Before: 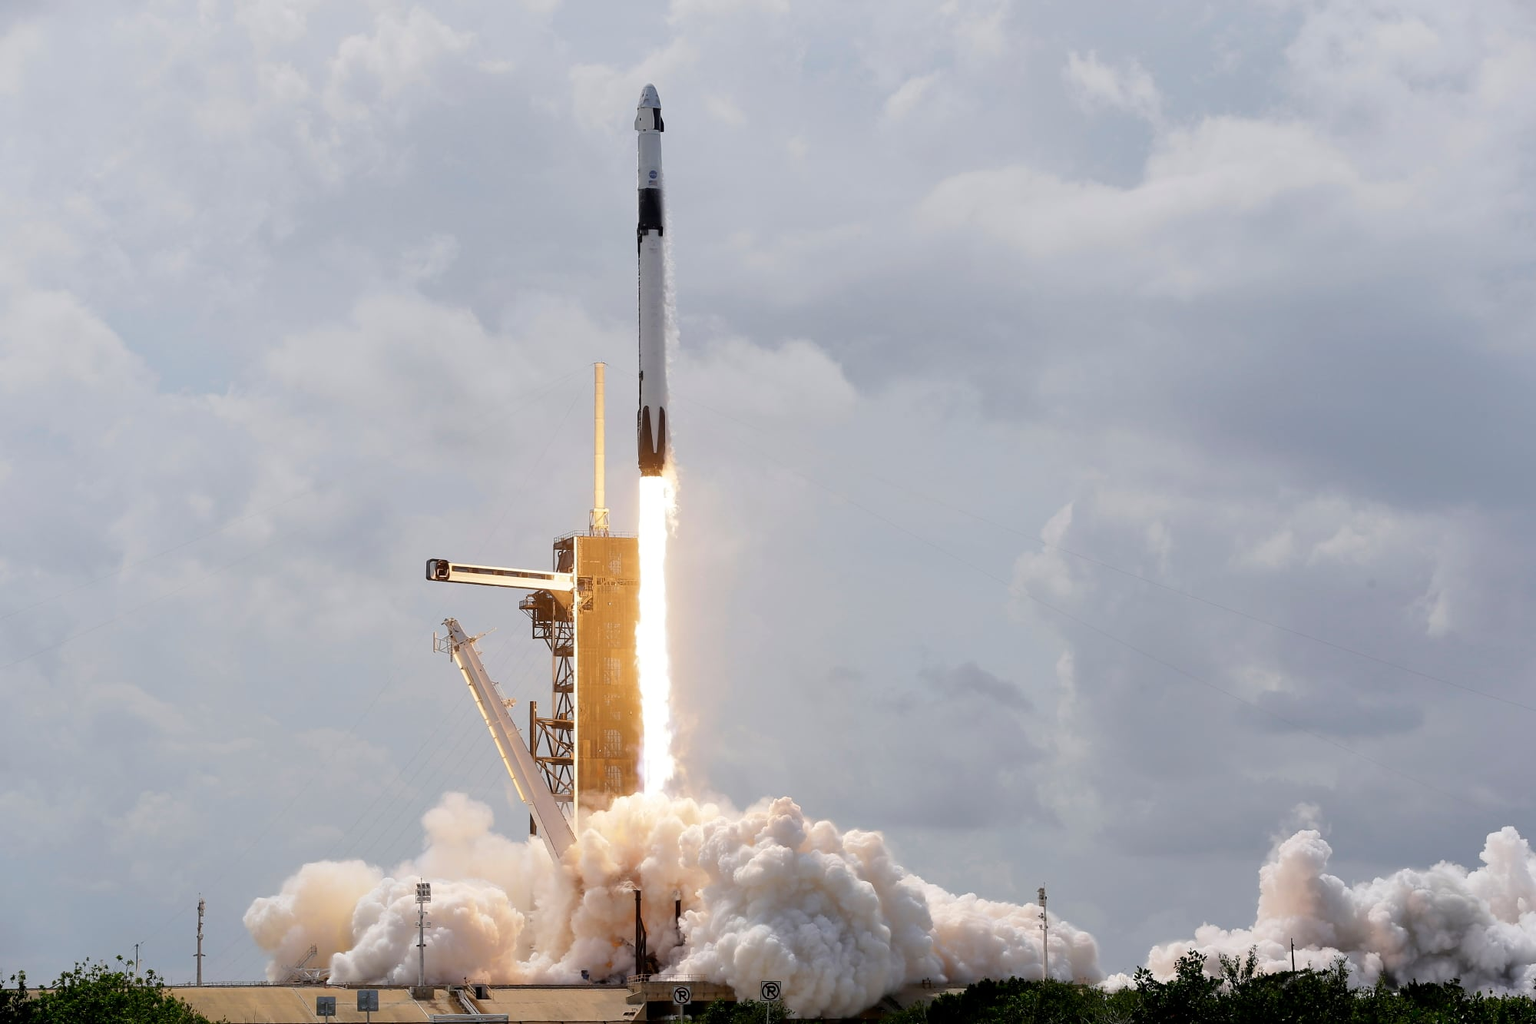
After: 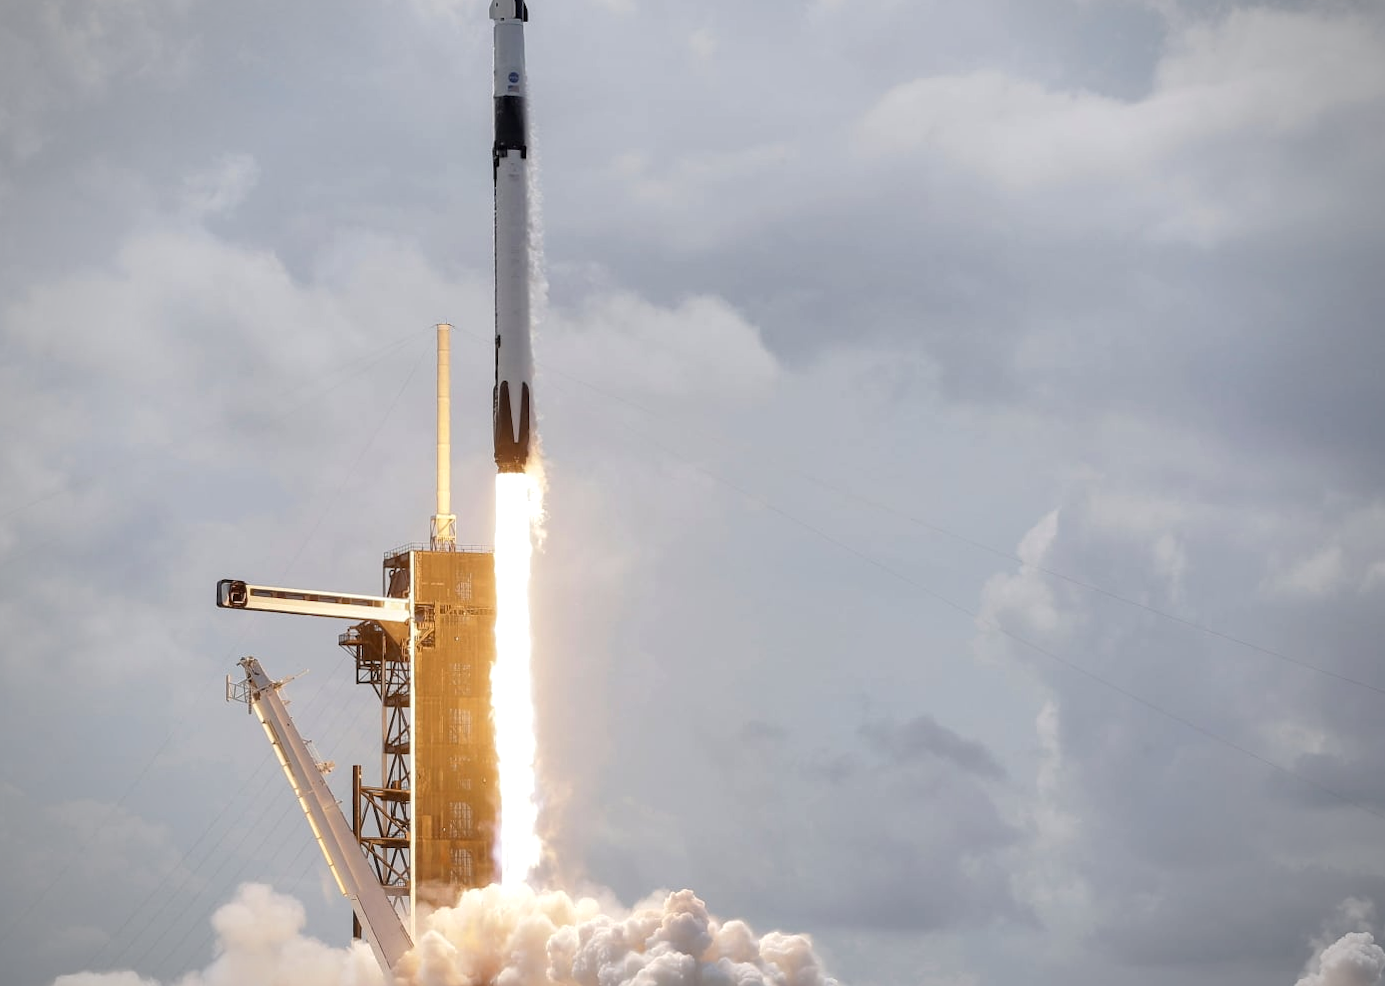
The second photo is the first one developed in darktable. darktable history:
local contrast: on, module defaults
rotate and perspective: rotation 0.174°, lens shift (vertical) 0.013, lens shift (horizontal) 0.019, shear 0.001, automatic cropping original format, crop left 0.007, crop right 0.991, crop top 0.016, crop bottom 0.997
crop and rotate: left 17.046%, top 10.659%, right 12.989%, bottom 14.553%
vignetting: unbound false
